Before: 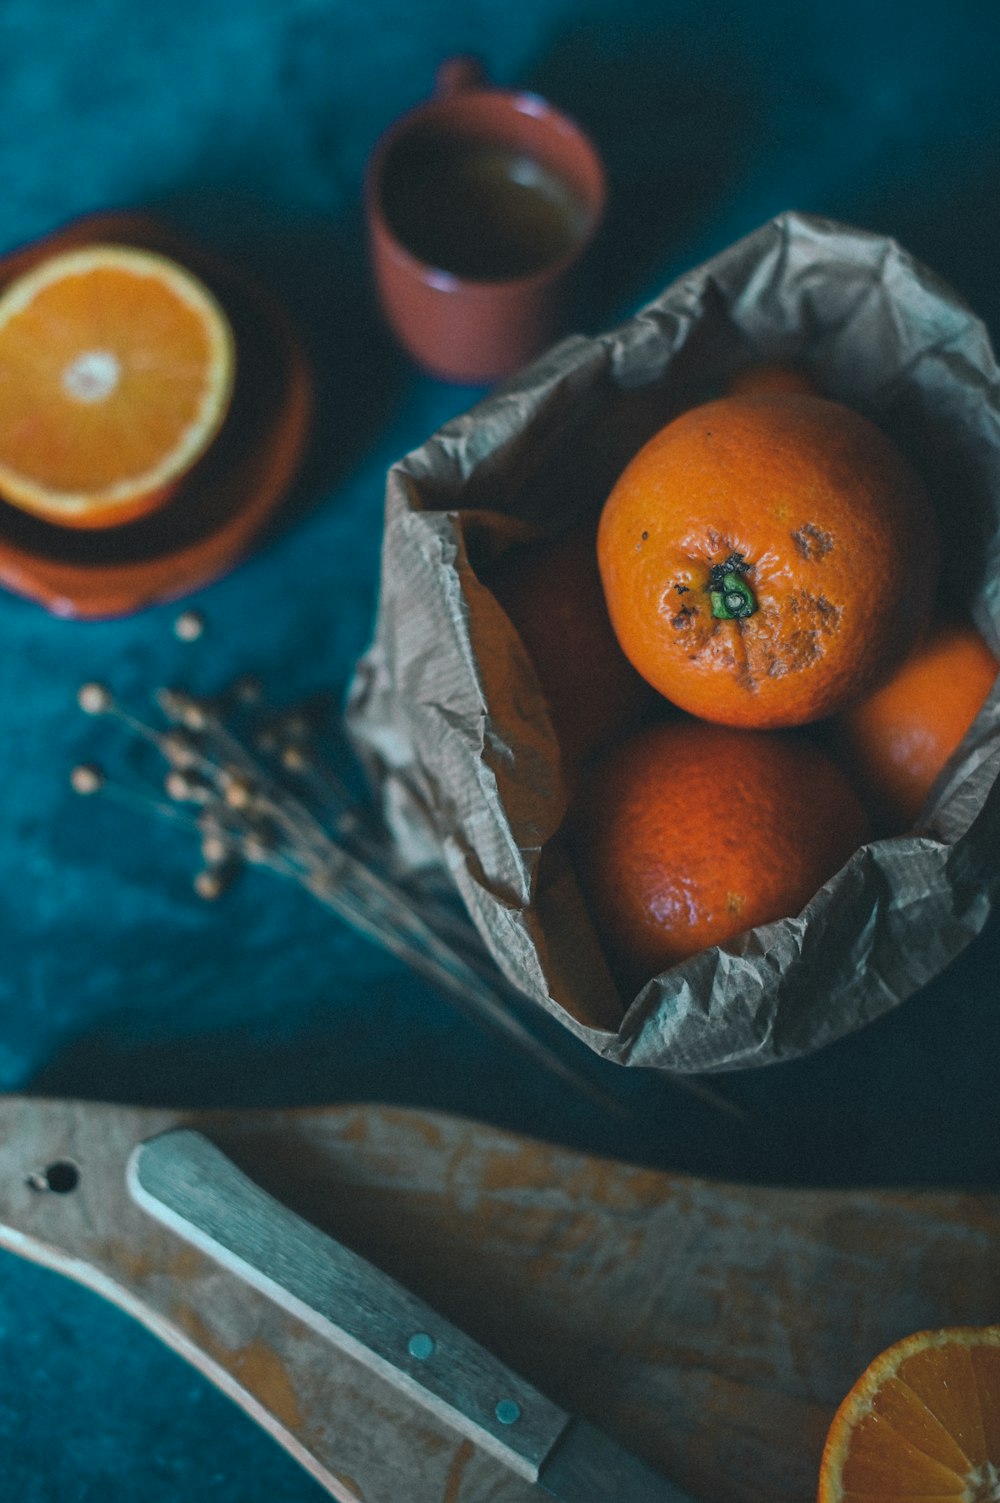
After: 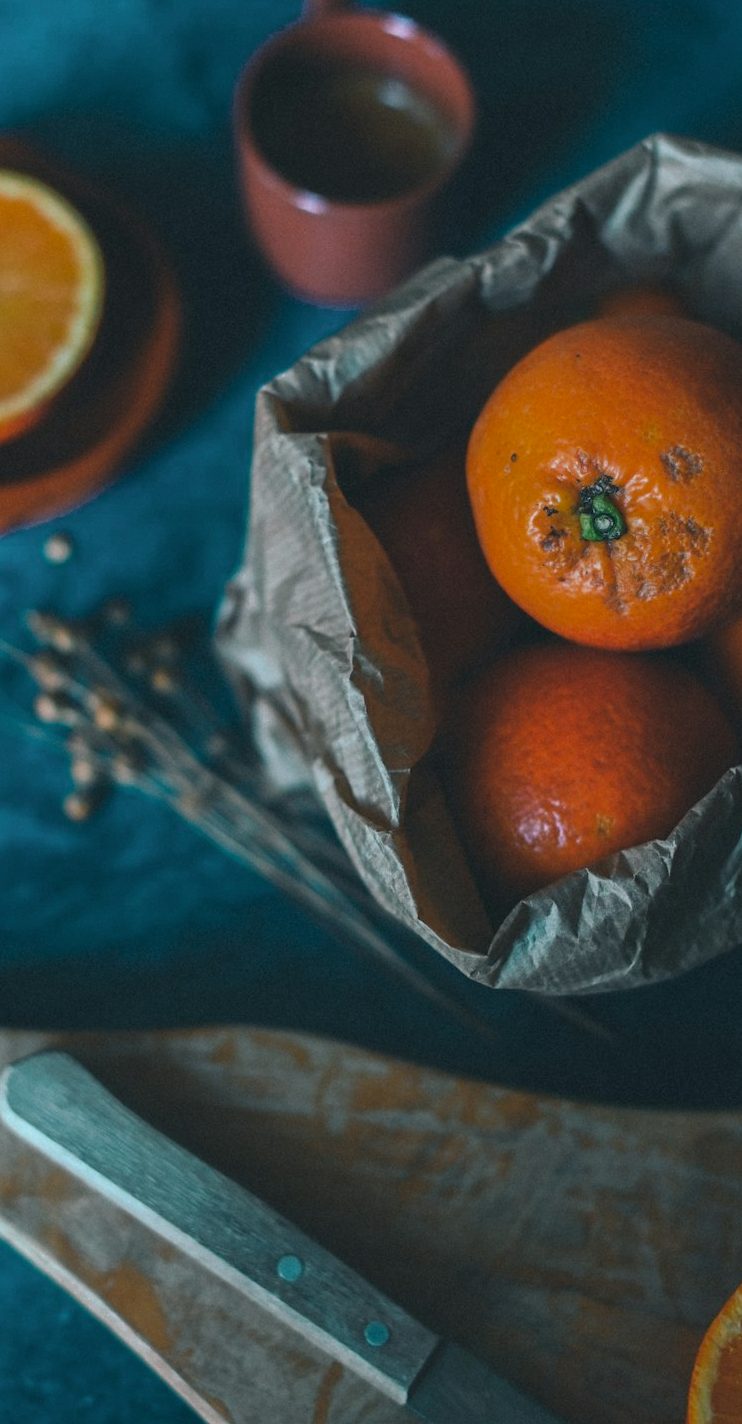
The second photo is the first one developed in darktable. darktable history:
crop and rotate: left 13.15%, top 5.251%, right 12.609%
color zones: curves: ch0 [(0.203, 0.433) (0.607, 0.517) (0.697, 0.696) (0.705, 0.897)]
